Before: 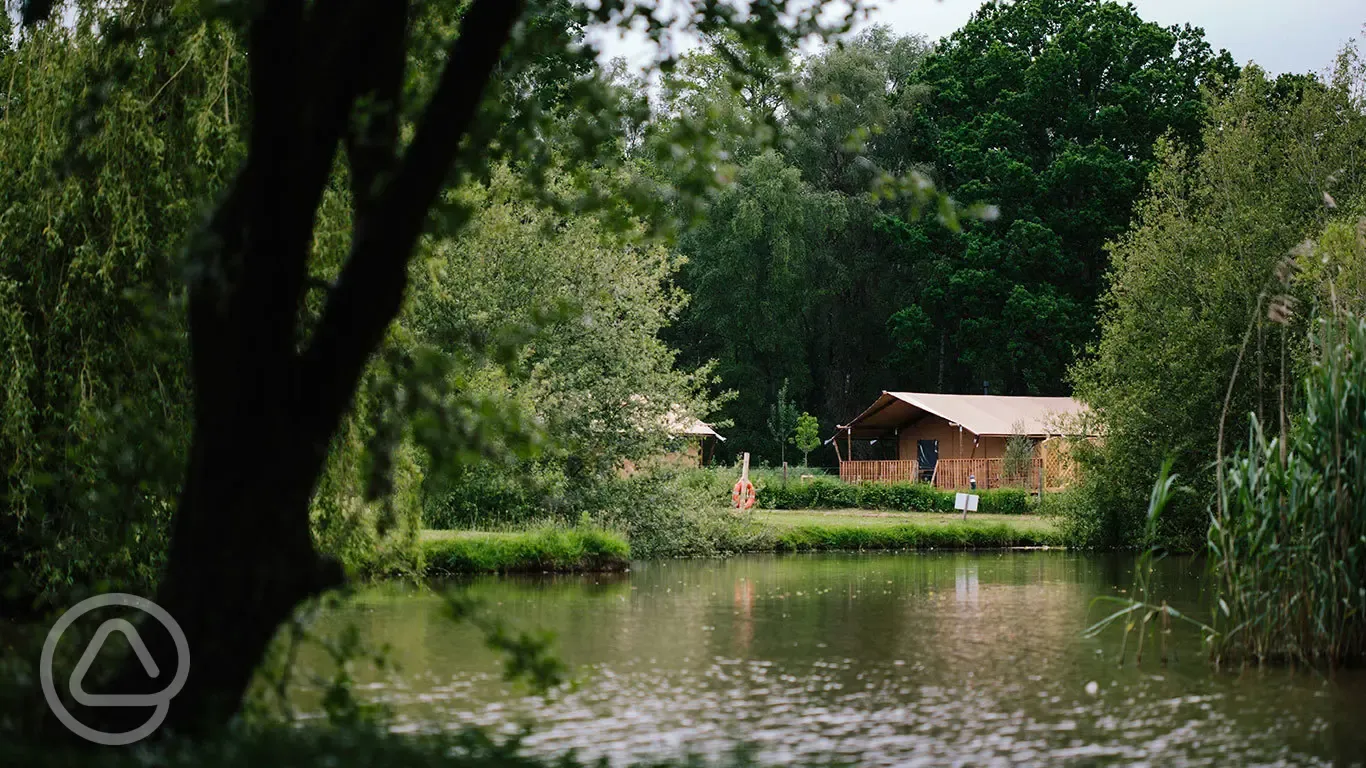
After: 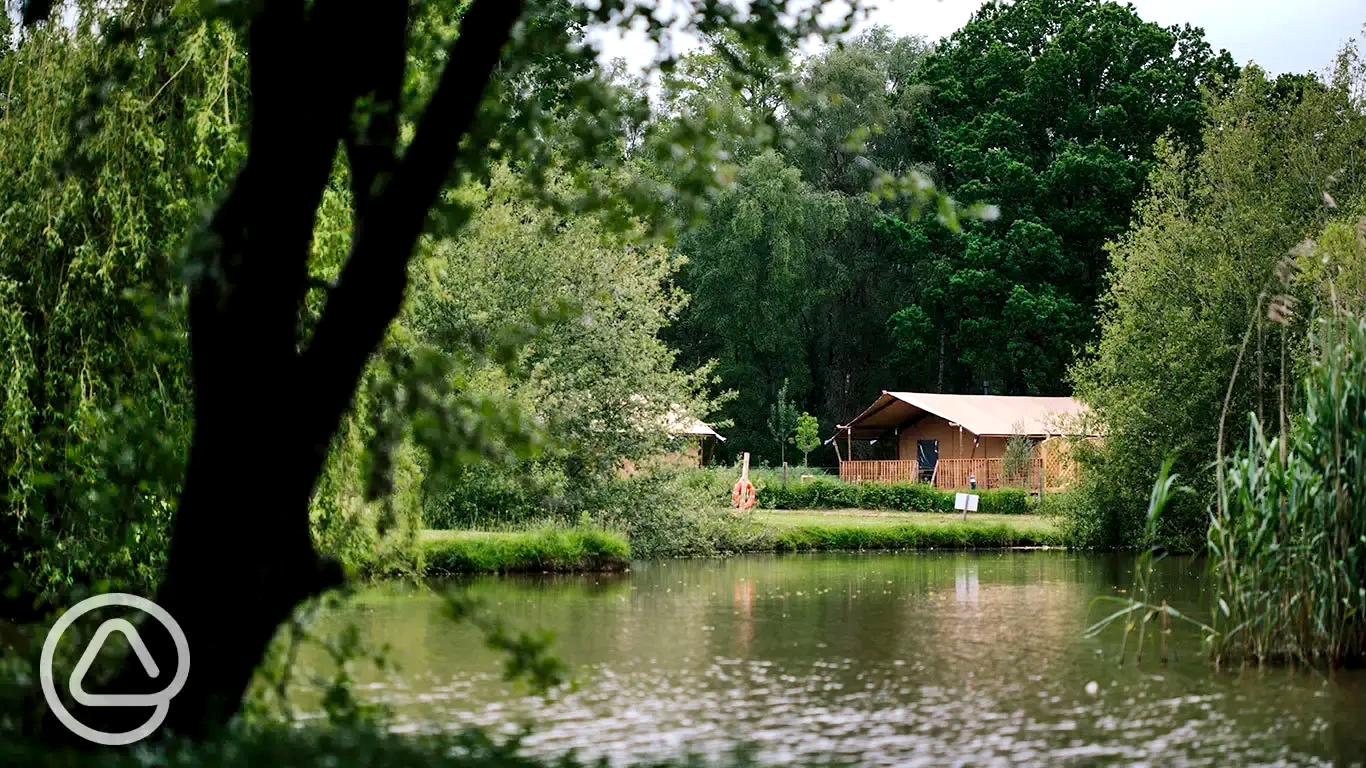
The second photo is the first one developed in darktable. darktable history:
exposure: black level correction 0.003, exposure 0.383 EV, compensate exposure bias true, compensate highlight preservation false
shadows and highlights: soften with gaussian
